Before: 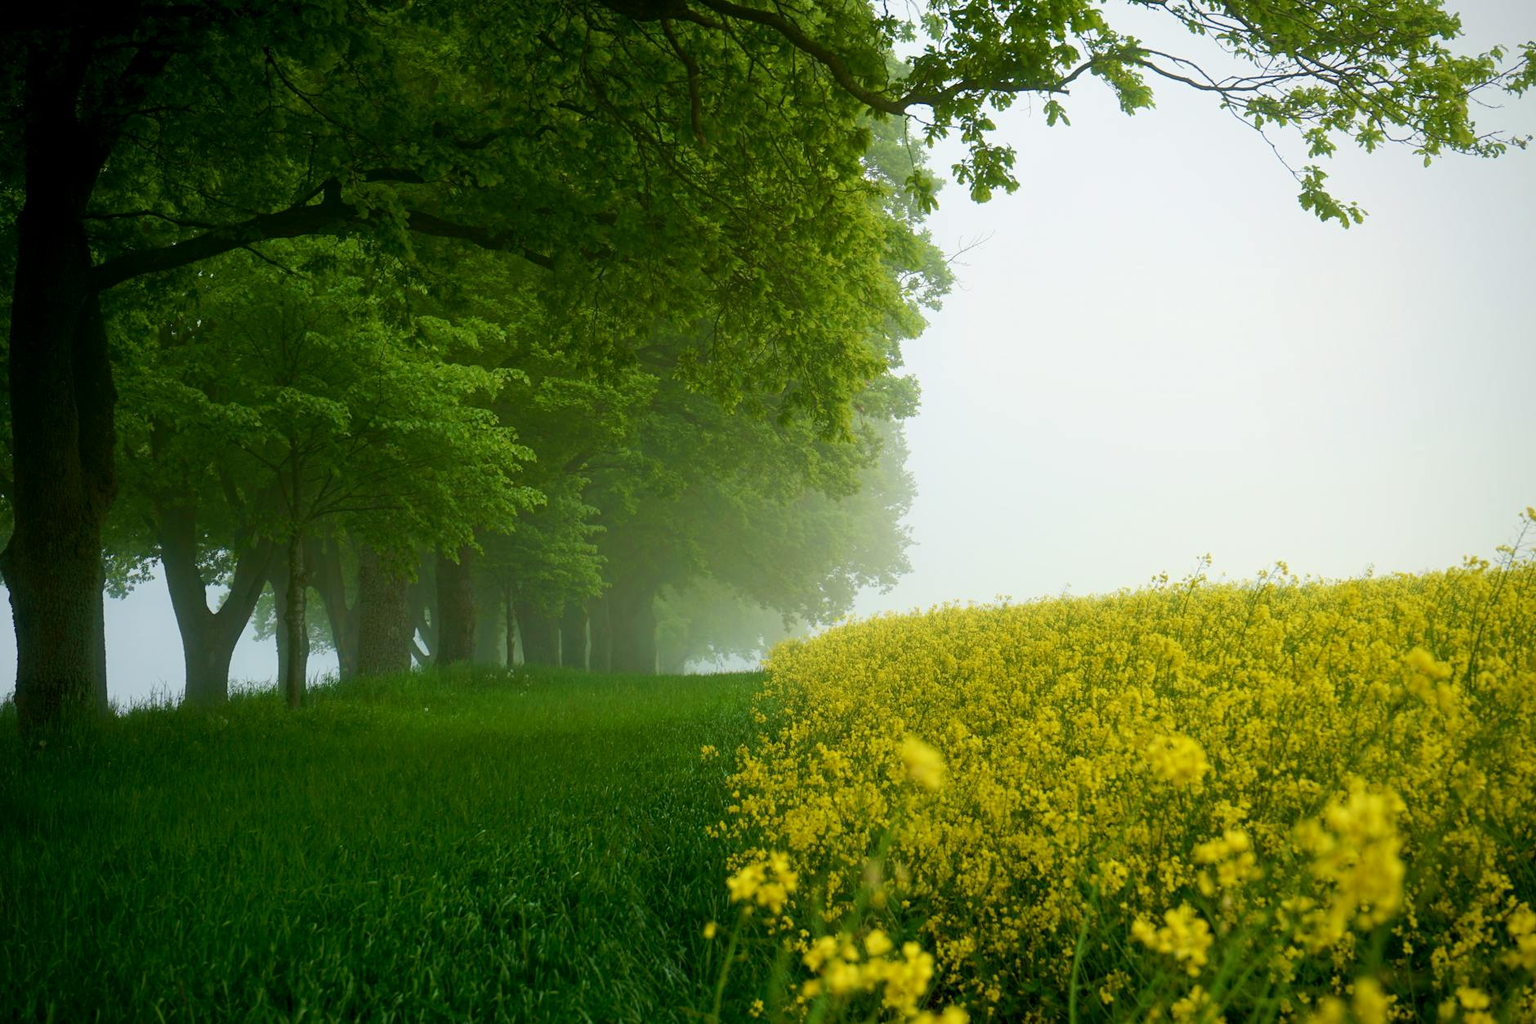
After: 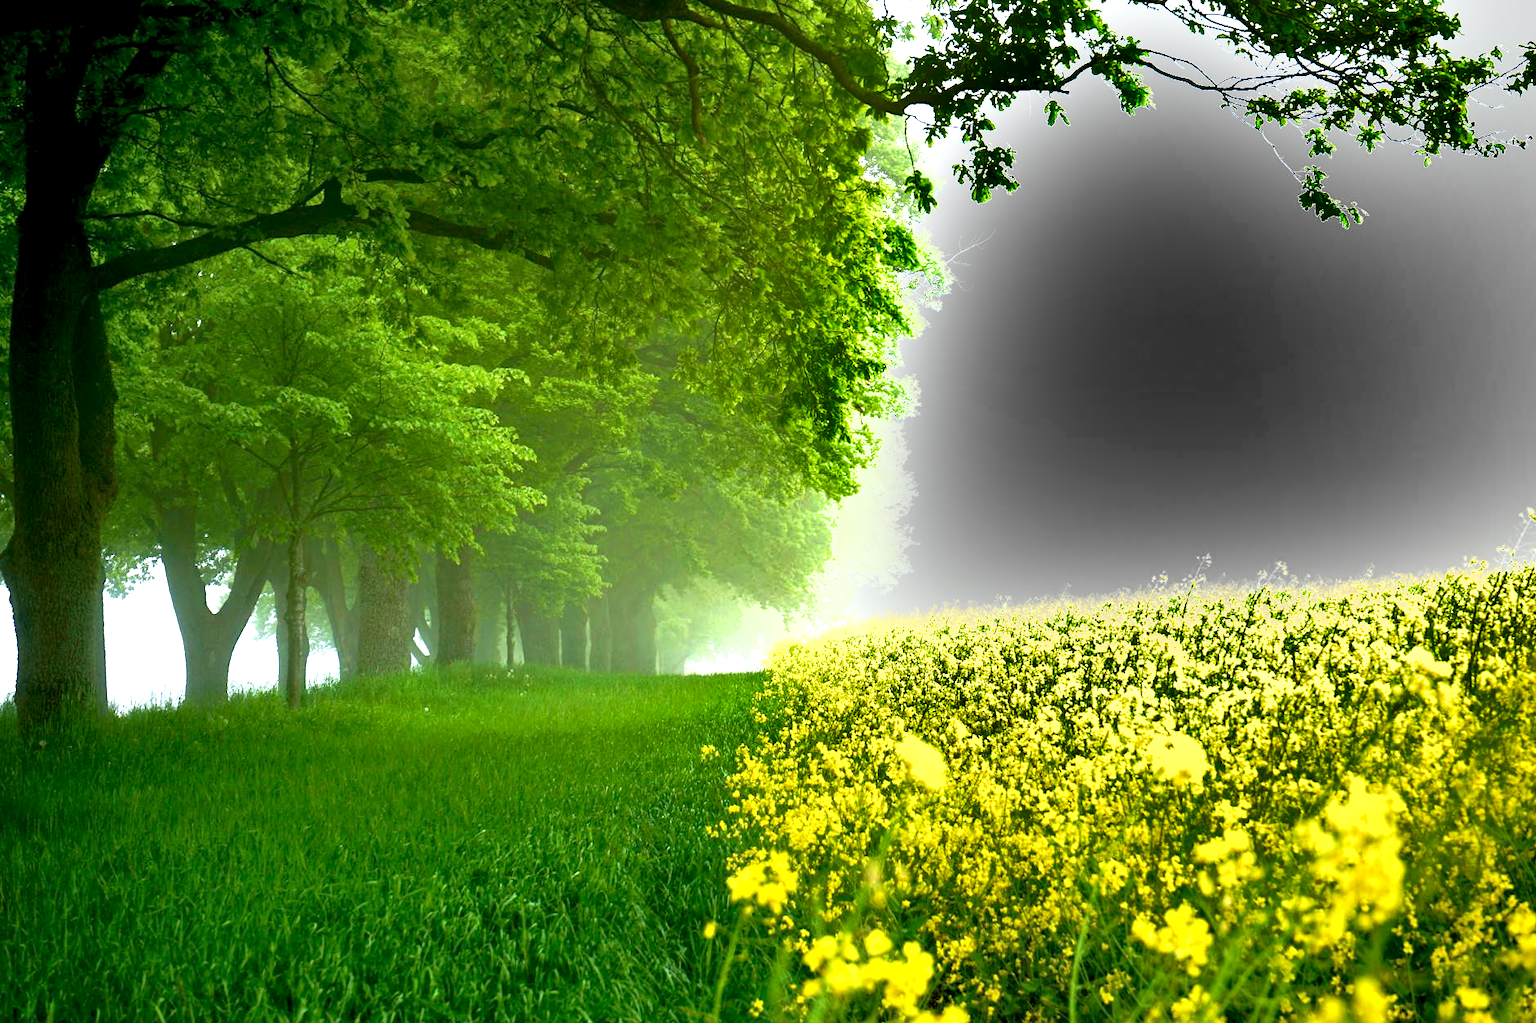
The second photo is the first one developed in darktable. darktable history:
exposure: black level correction 0.001, exposure 1.646 EV, compensate exposure bias true, compensate highlight preservation false
shadows and highlights: radius 118.69, shadows 42.21, highlights -61.56, soften with gaussian
